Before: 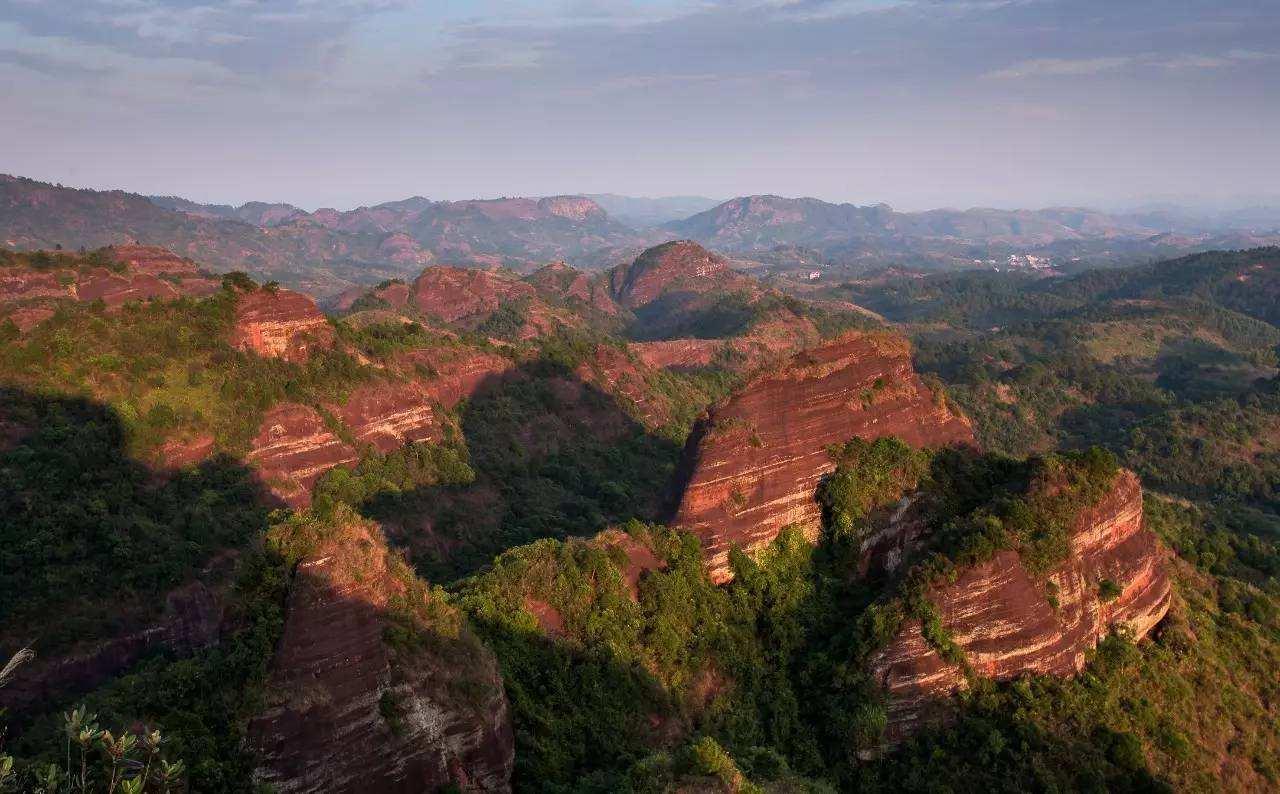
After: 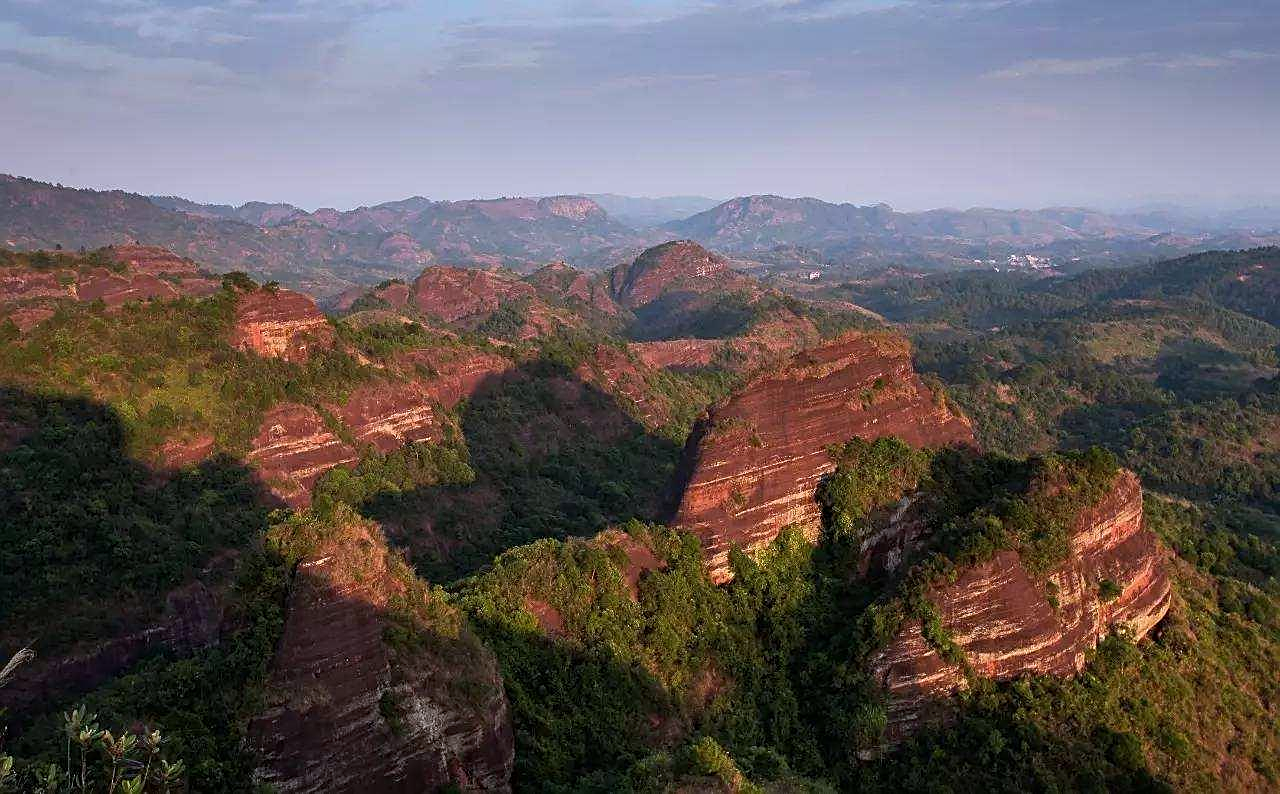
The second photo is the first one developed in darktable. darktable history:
sharpen: on, module defaults
white balance: red 0.974, blue 1.044
